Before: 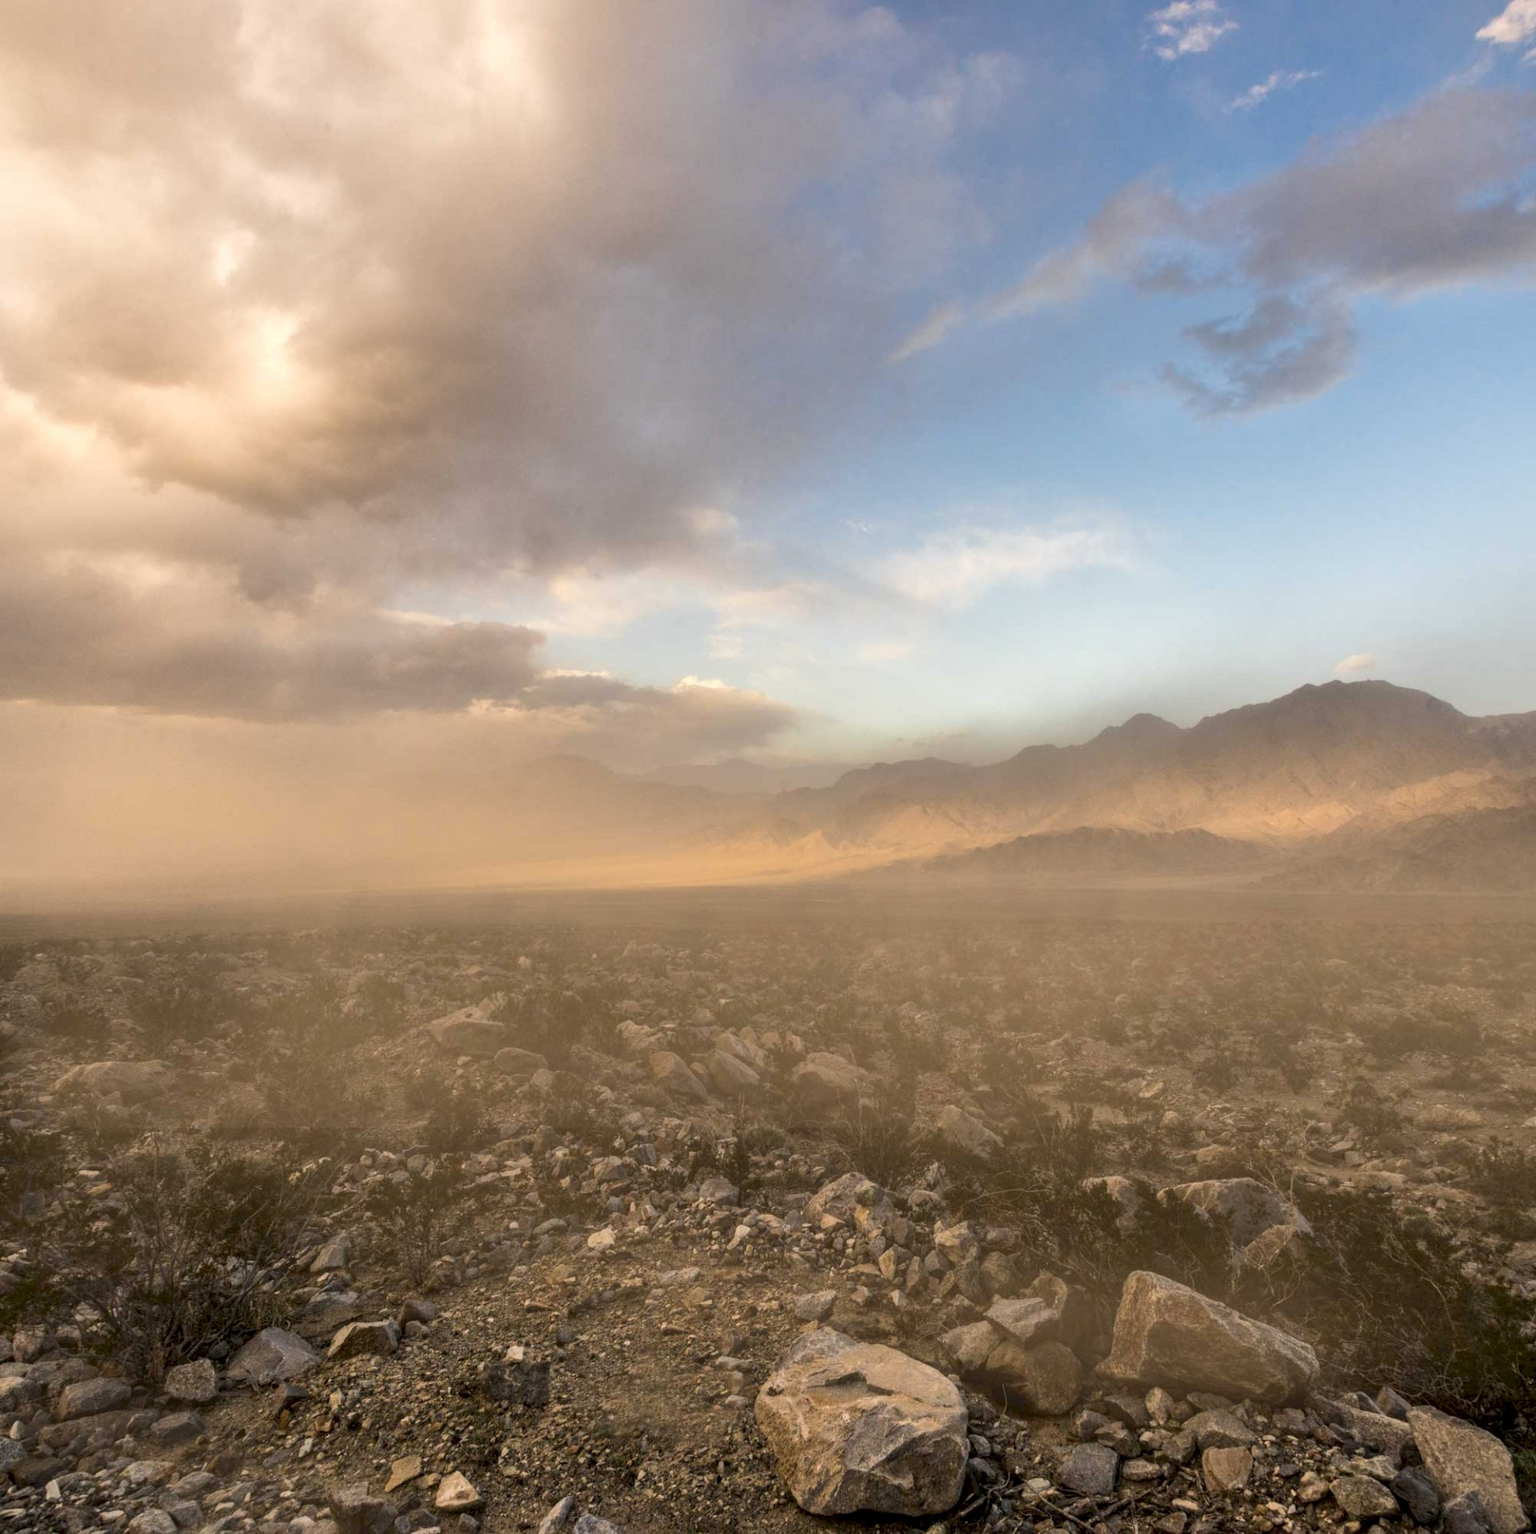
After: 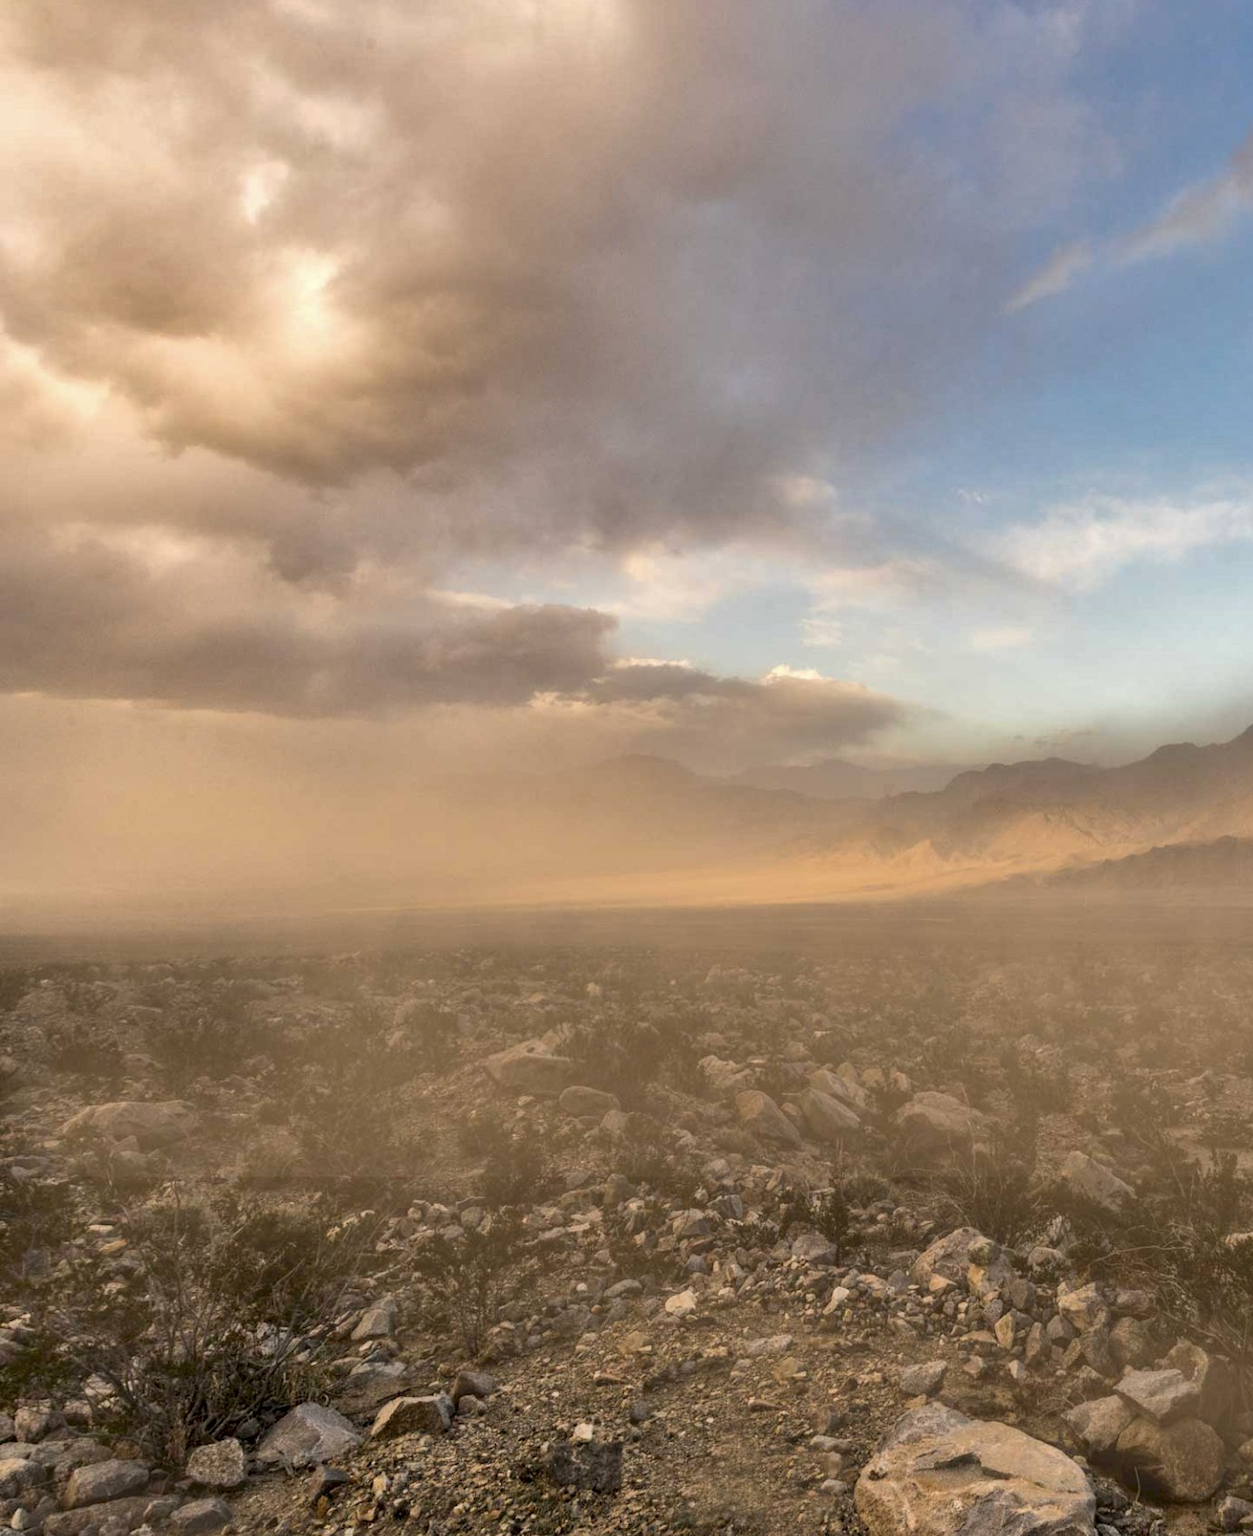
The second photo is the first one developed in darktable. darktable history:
shadows and highlights: soften with gaussian
crop: top 5.788%, right 27.866%, bottom 5.735%
